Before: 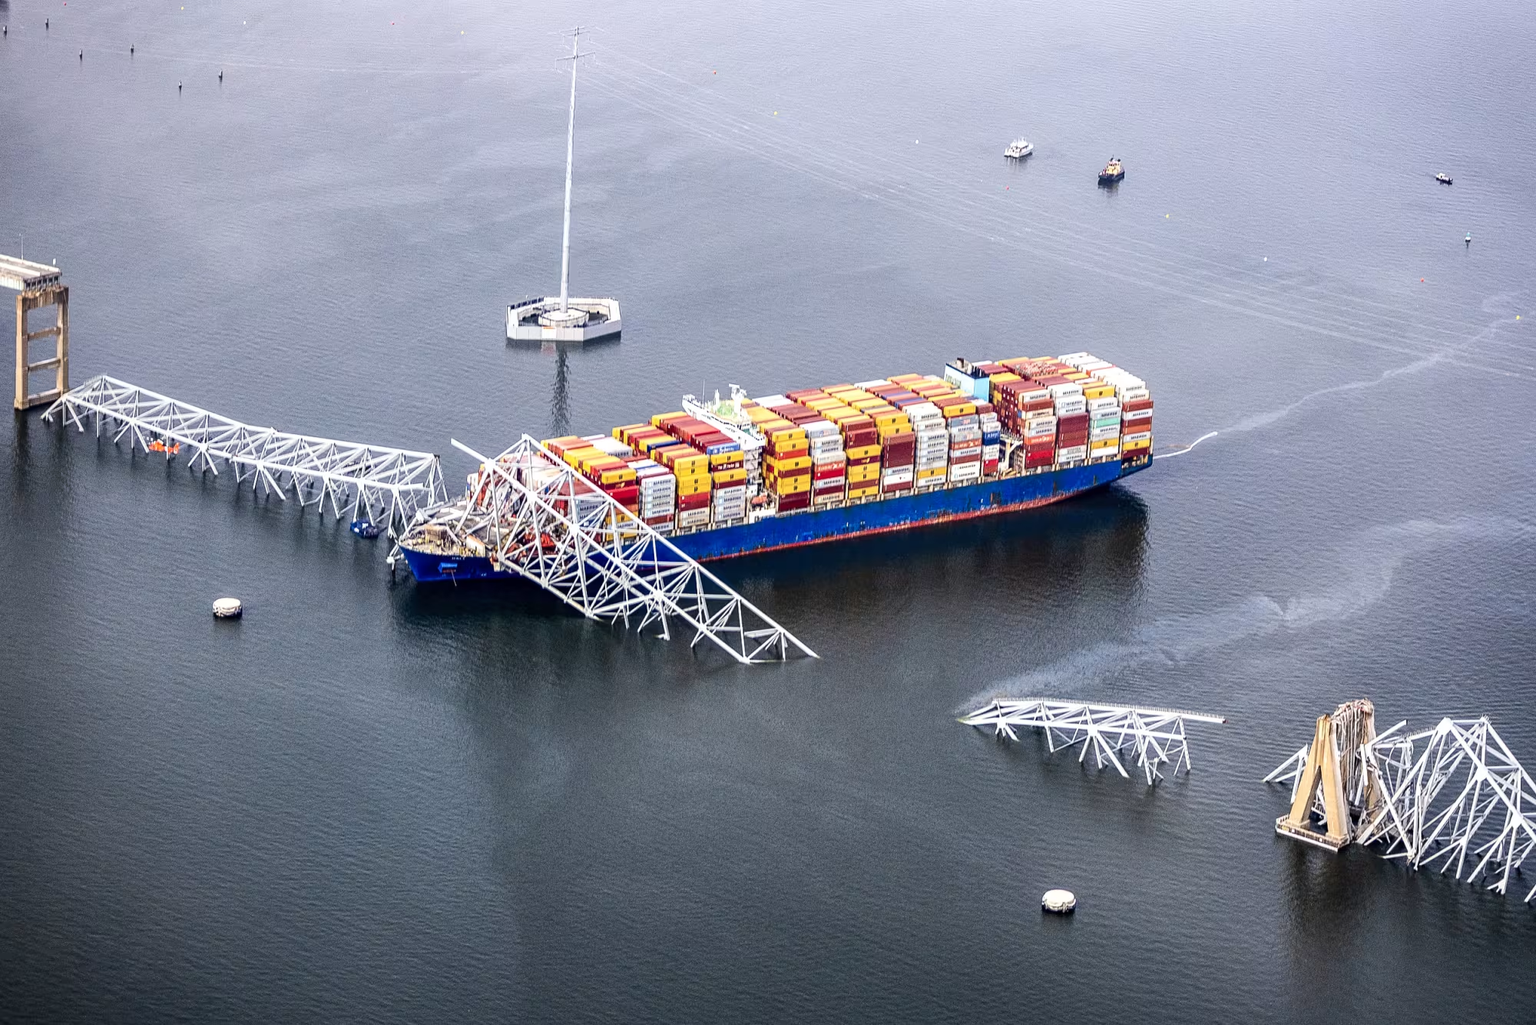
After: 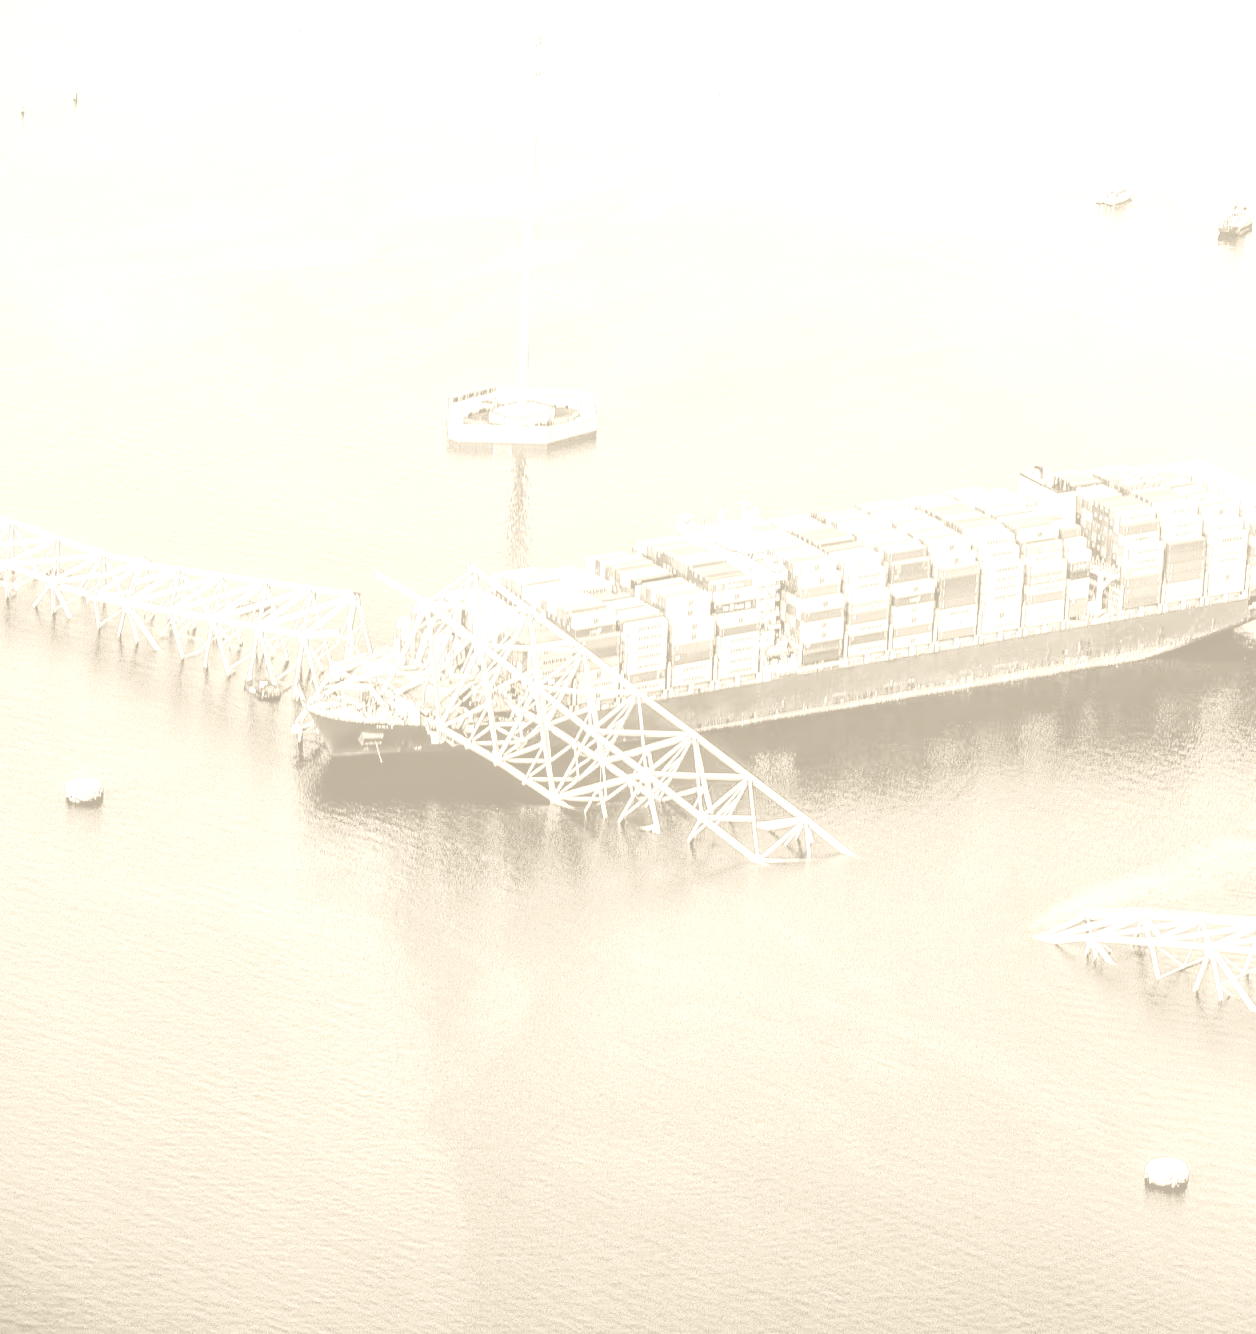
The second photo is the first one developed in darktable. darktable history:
crop: left 10.644%, right 26.528%
tone equalizer: -7 EV 0.15 EV, -6 EV 0.6 EV, -5 EV 1.15 EV, -4 EV 1.33 EV, -3 EV 1.15 EV, -2 EV 0.6 EV, -1 EV 0.15 EV, mask exposure compensation -0.5 EV
colorize: hue 36°, saturation 71%, lightness 80.79%
tone curve: curves: ch0 [(0, 0) (0.088, 0.042) (0.208, 0.176) (0.257, 0.267) (0.406, 0.483) (0.489, 0.556) (0.667, 0.73) (0.793, 0.851) (0.994, 0.974)]; ch1 [(0, 0) (0.161, 0.092) (0.35, 0.33) (0.392, 0.392) (0.457, 0.467) (0.505, 0.497) (0.537, 0.518) (0.553, 0.53) (0.58, 0.567) (0.739, 0.697) (1, 1)]; ch2 [(0, 0) (0.346, 0.362) (0.448, 0.419) (0.502, 0.499) (0.533, 0.517) (0.556, 0.533) (0.629, 0.619) (0.717, 0.678) (1, 1)], color space Lab, independent channels, preserve colors none
exposure: exposure -0.293 EV, compensate highlight preservation false
local contrast: highlights 48%, shadows 0%, detail 100%
